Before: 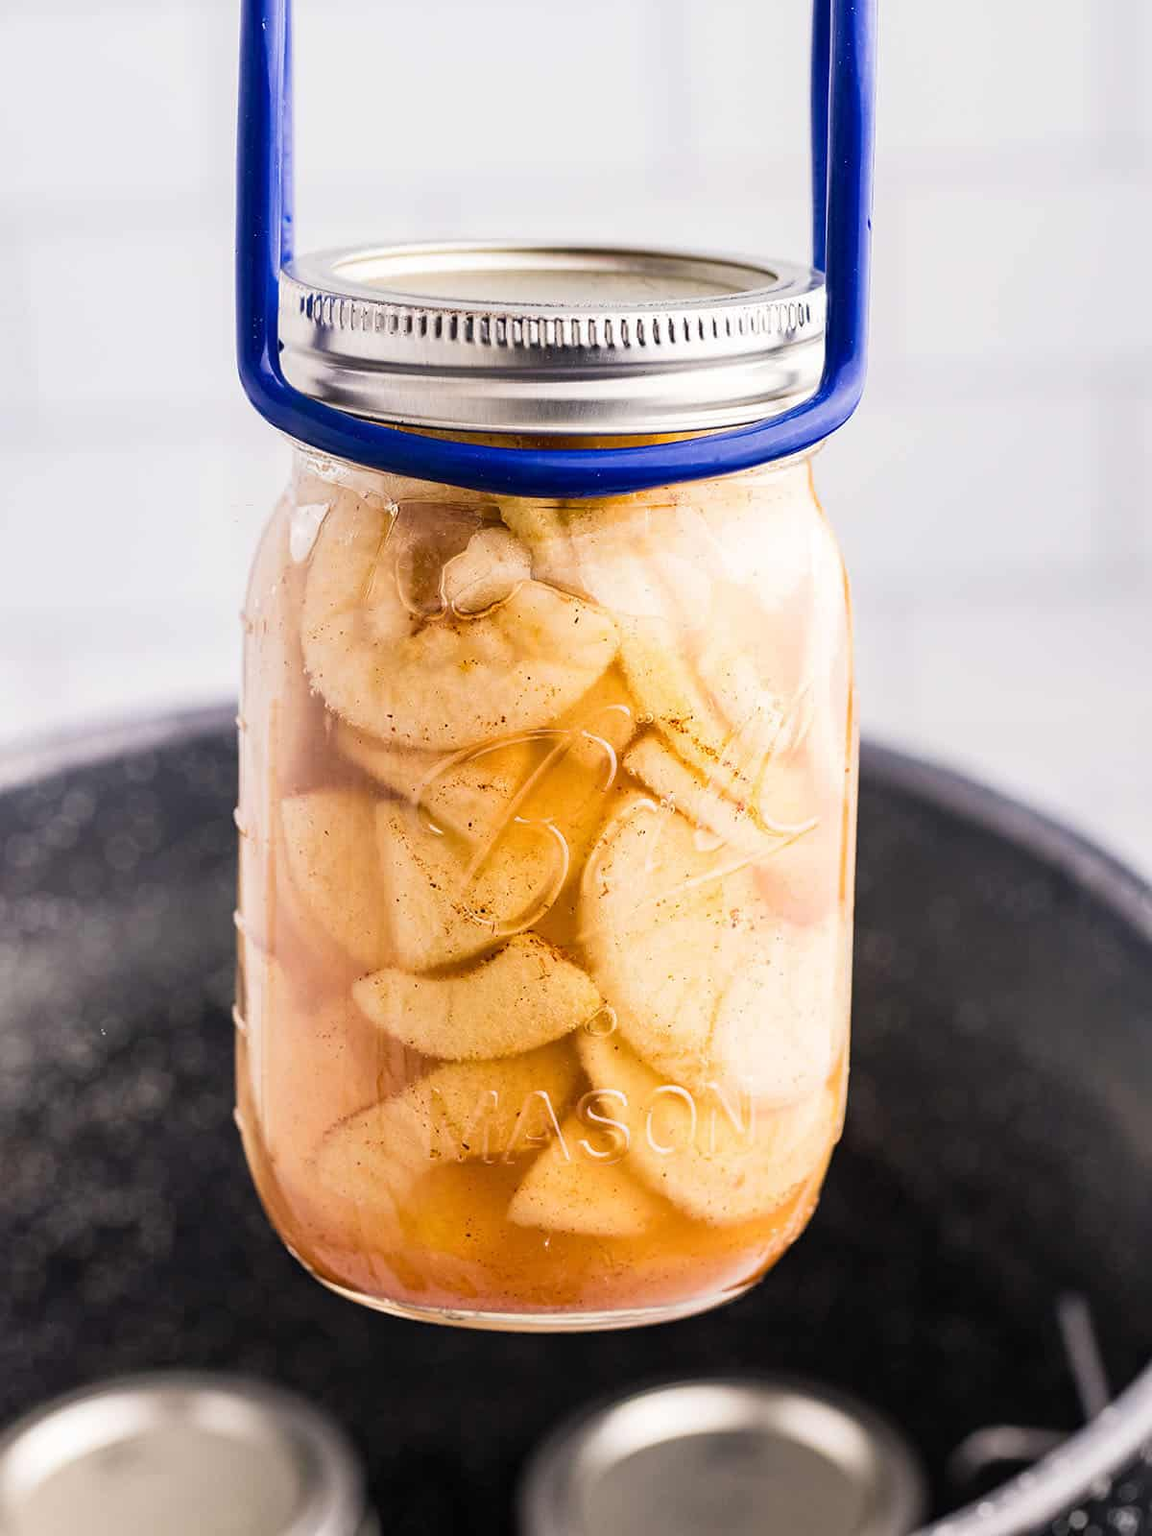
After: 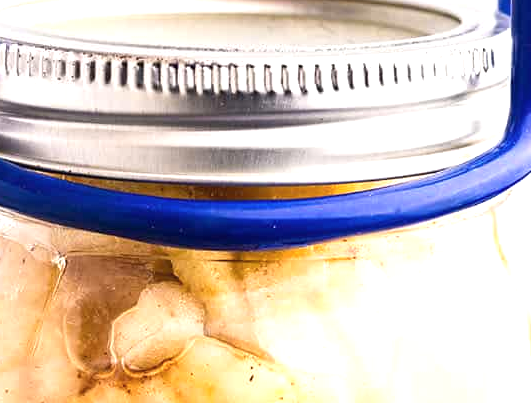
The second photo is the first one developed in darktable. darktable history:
color zones: curves: ch1 [(0.077, 0.436) (0.25, 0.5) (0.75, 0.5)]
exposure: exposure 0.602 EV, compensate highlight preservation false
crop: left 29.112%, top 16.781%, right 26.629%, bottom 58.004%
